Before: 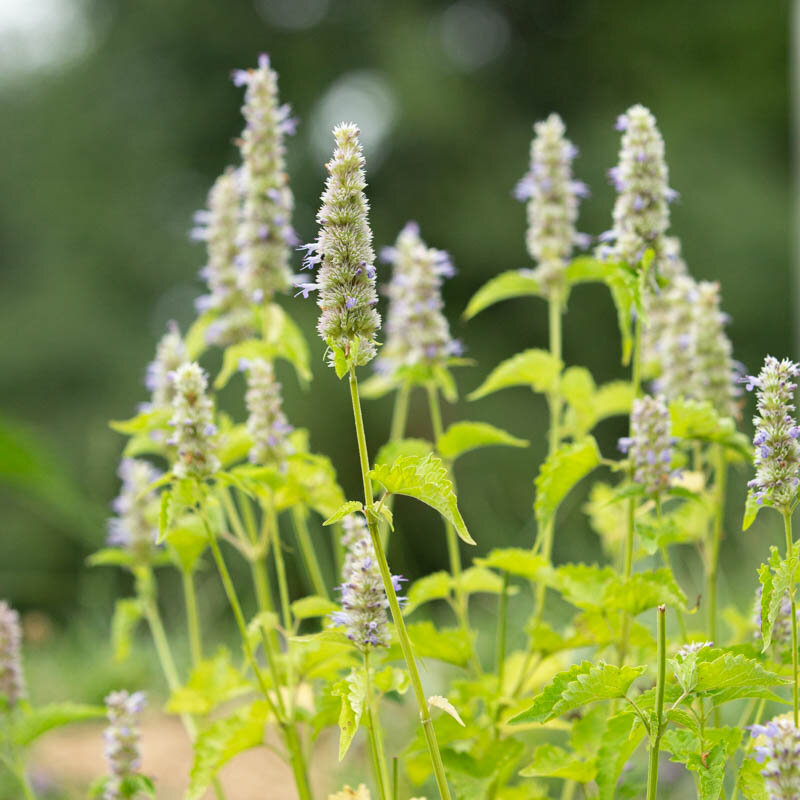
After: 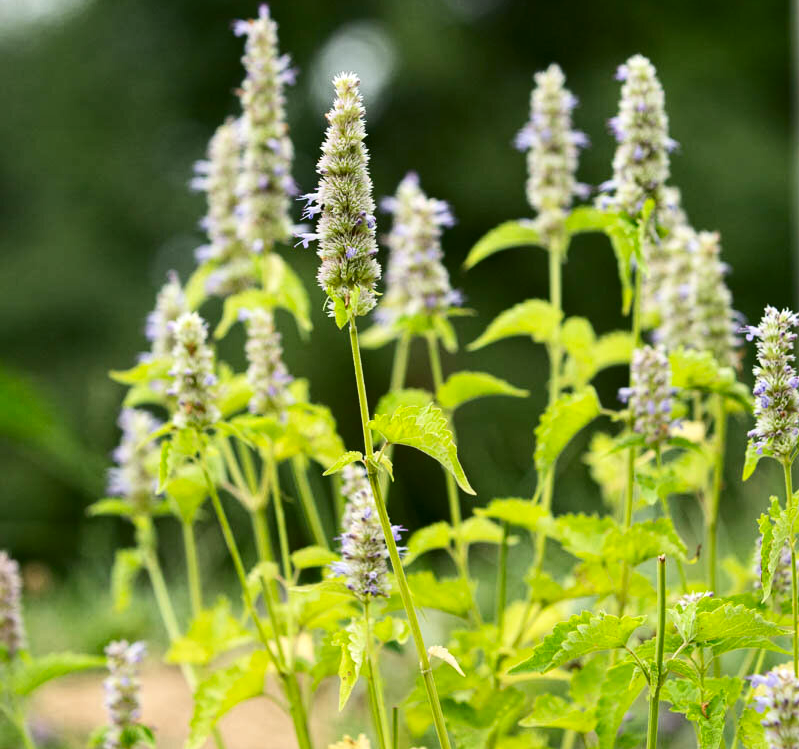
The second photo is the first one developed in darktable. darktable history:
contrast brightness saturation: contrast 0.201, brightness -0.115, saturation 0.102
crop and rotate: top 6.323%
local contrast: highlights 104%, shadows 99%, detail 120%, midtone range 0.2
